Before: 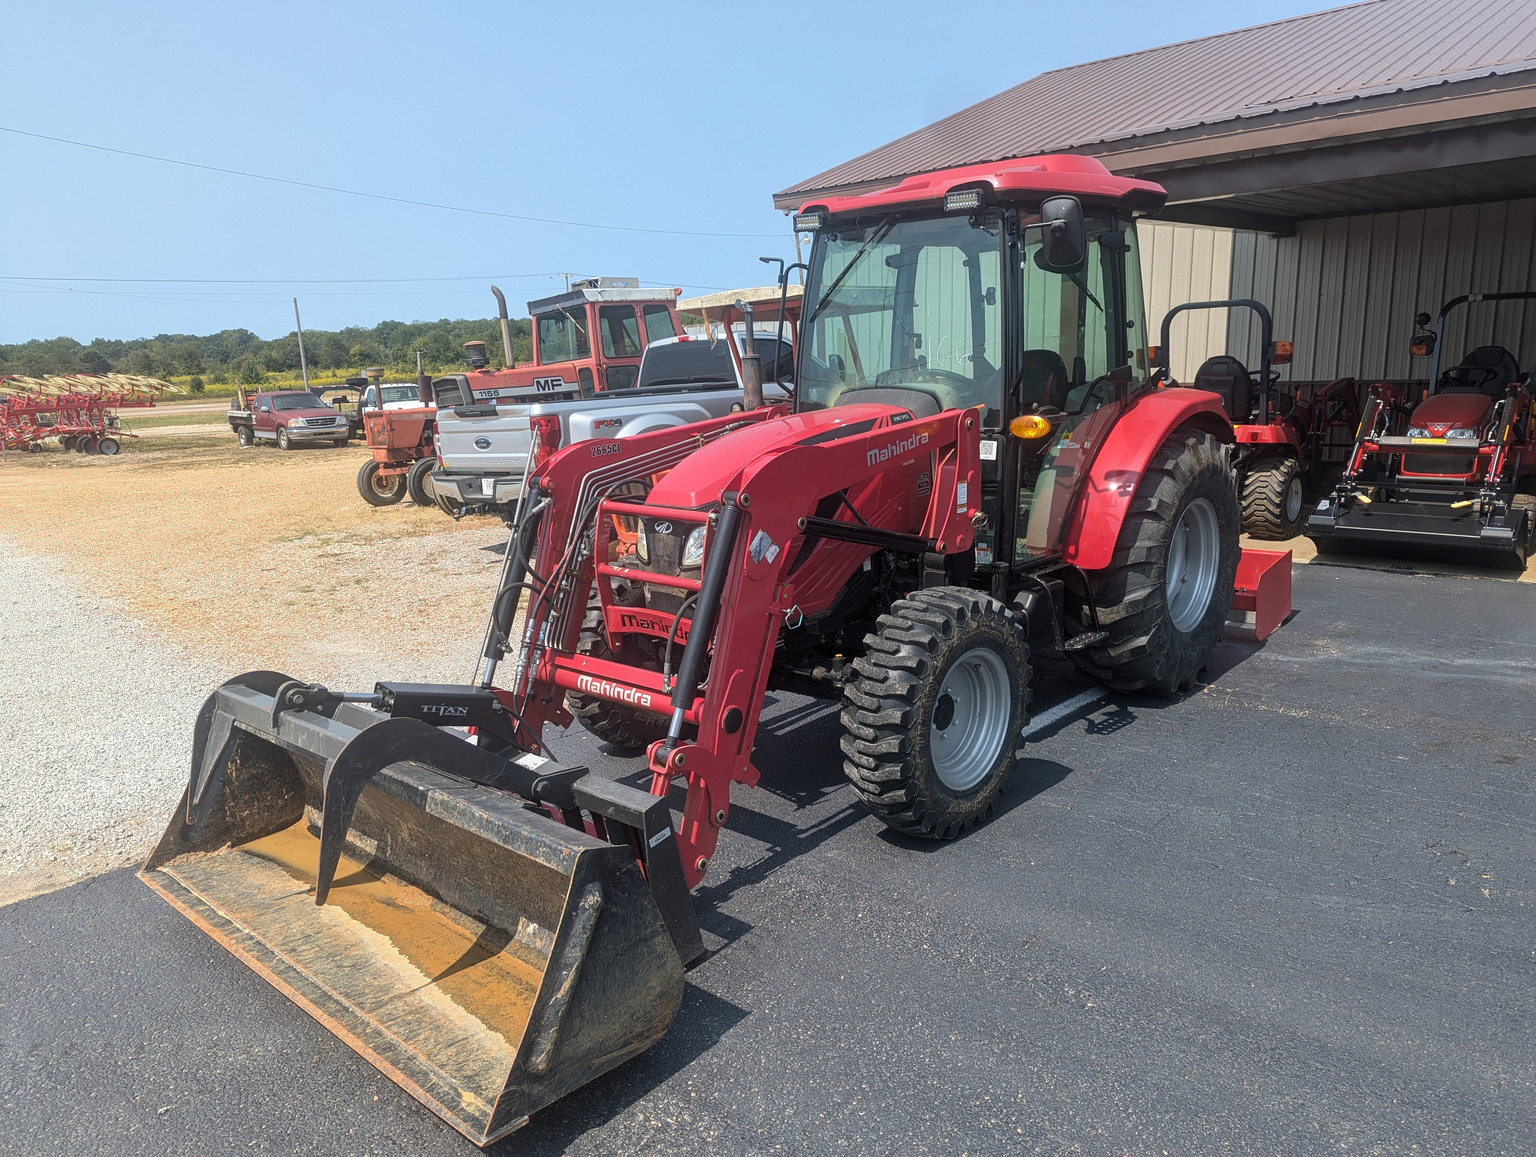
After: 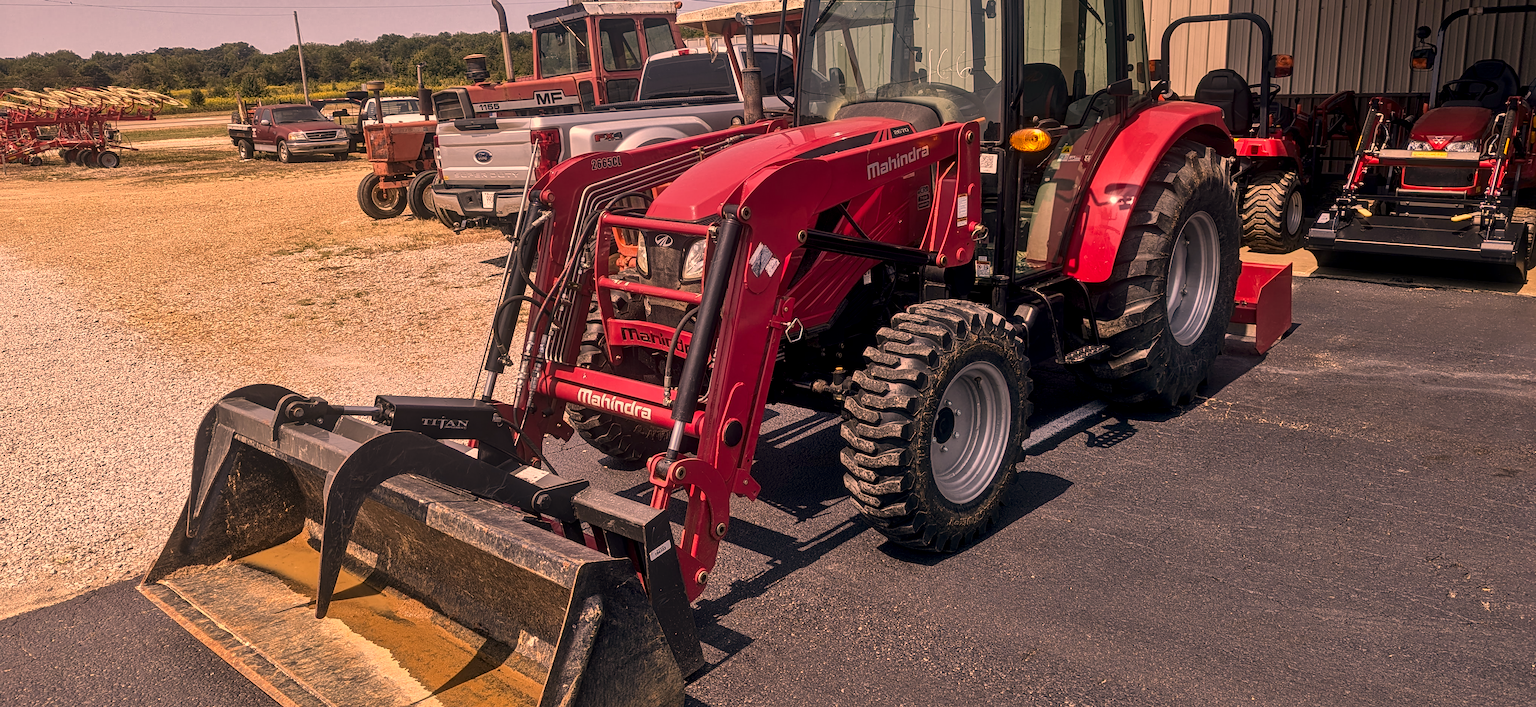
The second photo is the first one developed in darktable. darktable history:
crop and rotate: top 24.809%, bottom 14.04%
color correction: highlights a* 39.49, highlights b* 39.64, saturation 0.686
contrast brightness saturation: brightness -0.248, saturation 0.197
tone equalizer: on, module defaults
local contrast: on, module defaults
shadows and highlights: soften with gaussian
